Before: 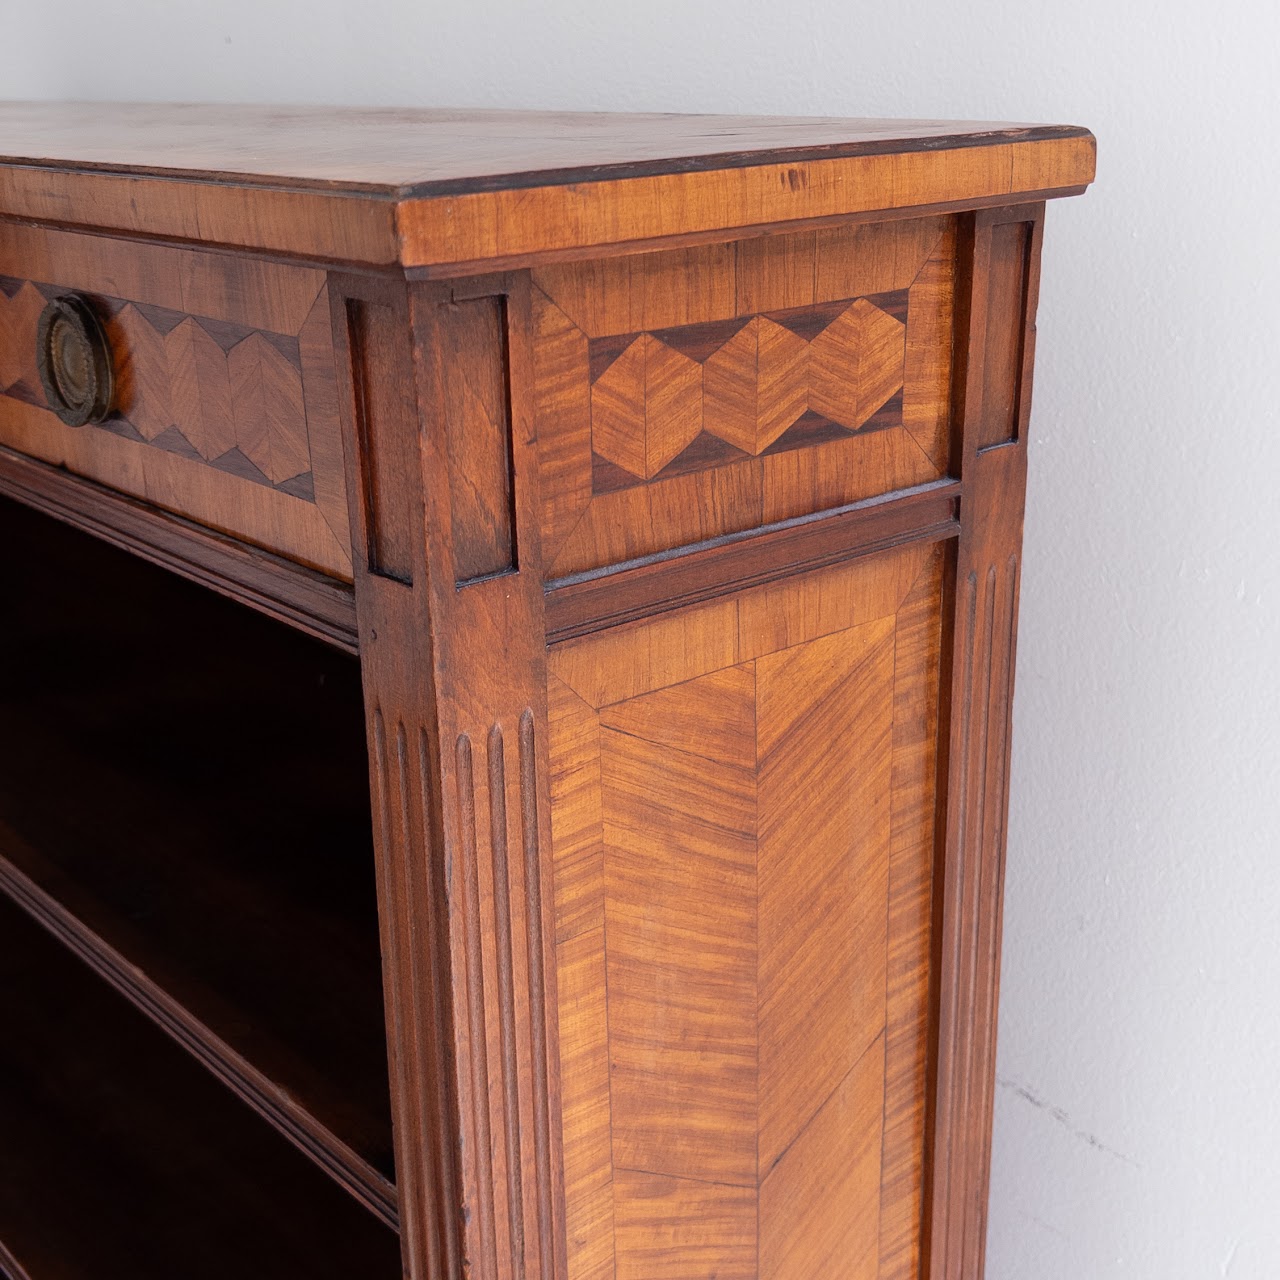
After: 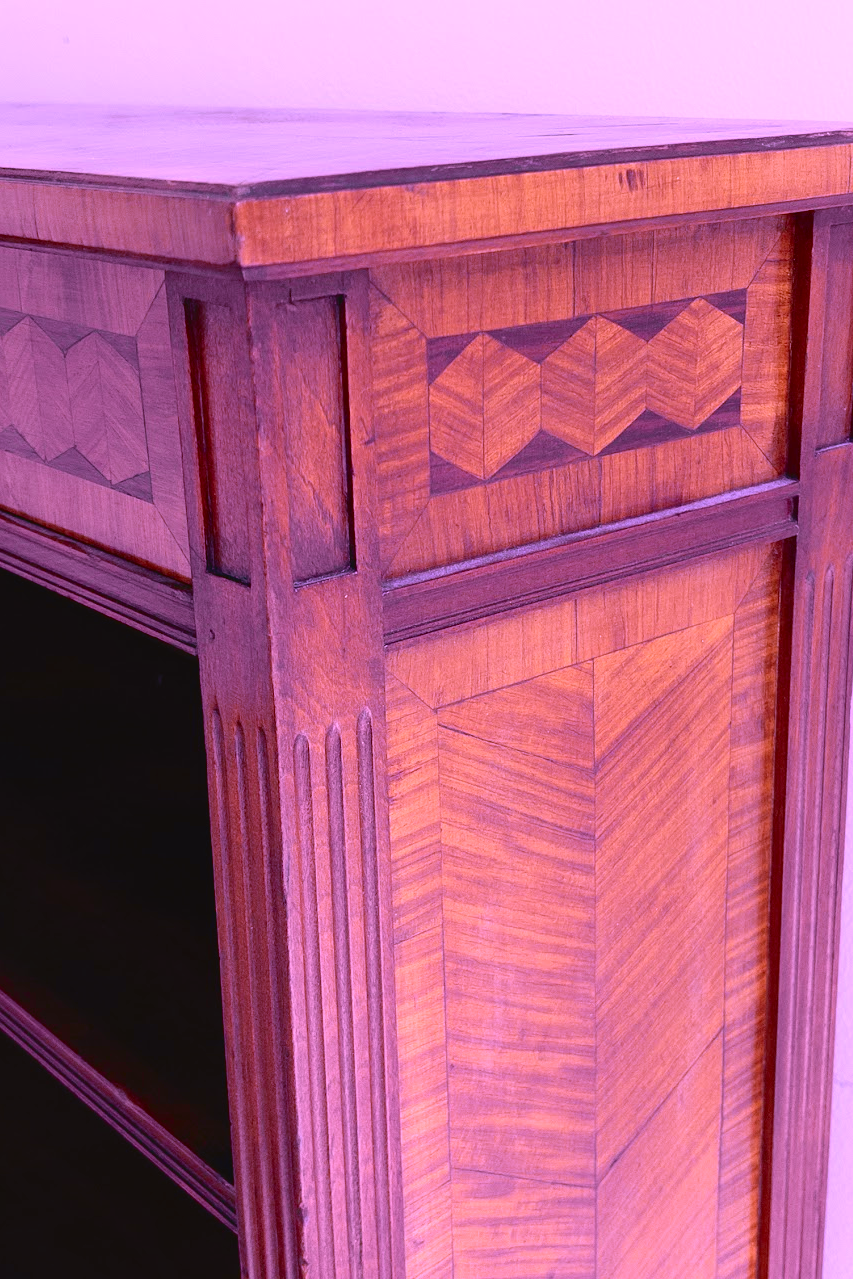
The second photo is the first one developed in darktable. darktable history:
crop and rotate: left 12.673%, right 20.66%
tone curve: curves: ch0 [(0, 0.036) (0.119, 0.115) (0.466, 0.498) (0.715, 0.767) (0.817, 0.865) (1, 0.998)]; ch1 [(0, 0) (0.377, 0.424) (0.442, 0.491) (0.487, 0.502) (0.514, 0.512) (0.536, 0.577) (0.66, 0.724) (1, 1)]; ch2 [(0, 0) (0.38, 0.405) (0.463, 0.443) (0.492, 0.486) (0.526, 0.541) (0.578, 0.598) (1, 1)], color space Lab, independent channels, preserve colors none
tone equalizer: on, module defaults
white balance: red 0.98, blue 1.61
